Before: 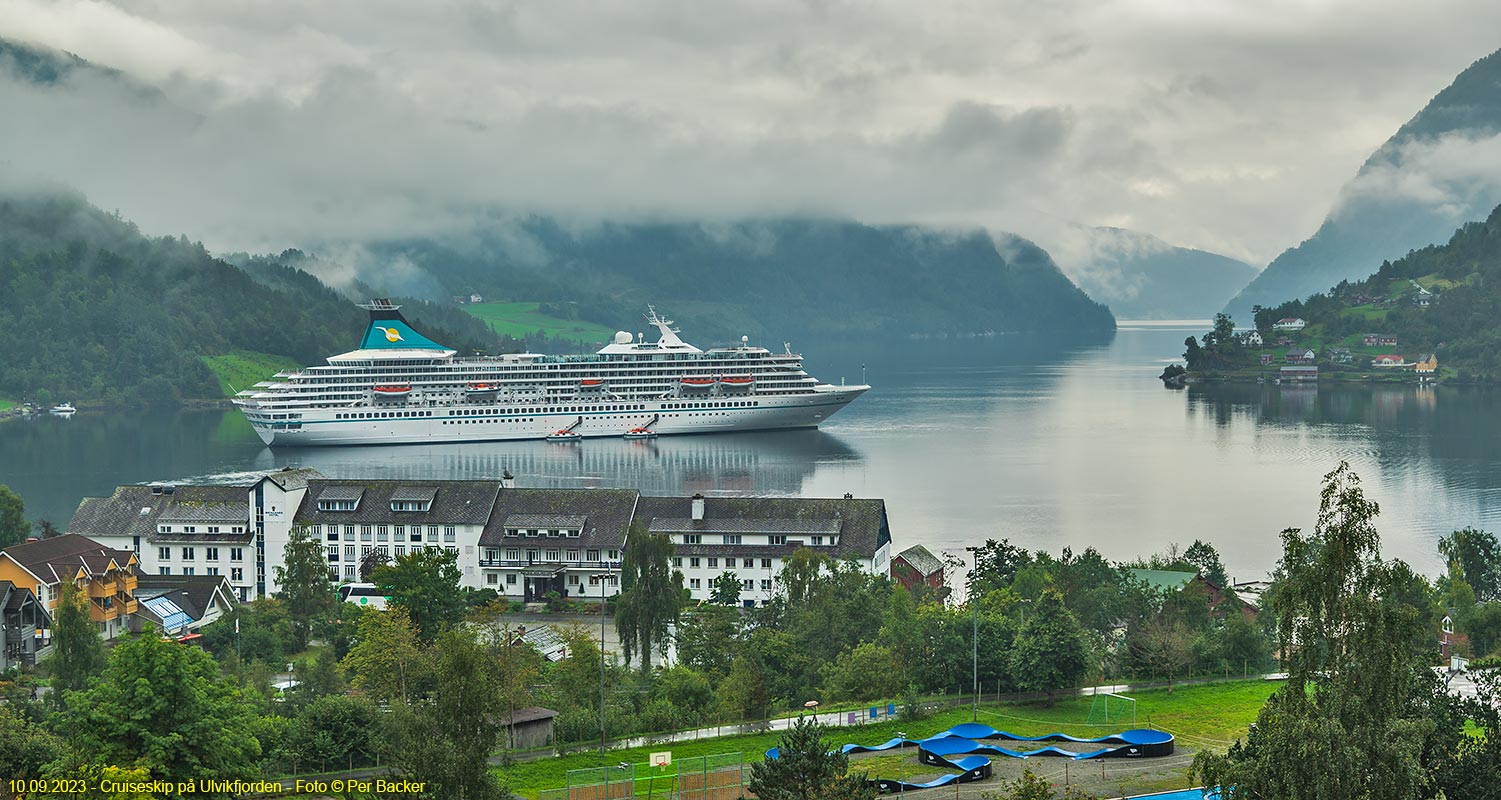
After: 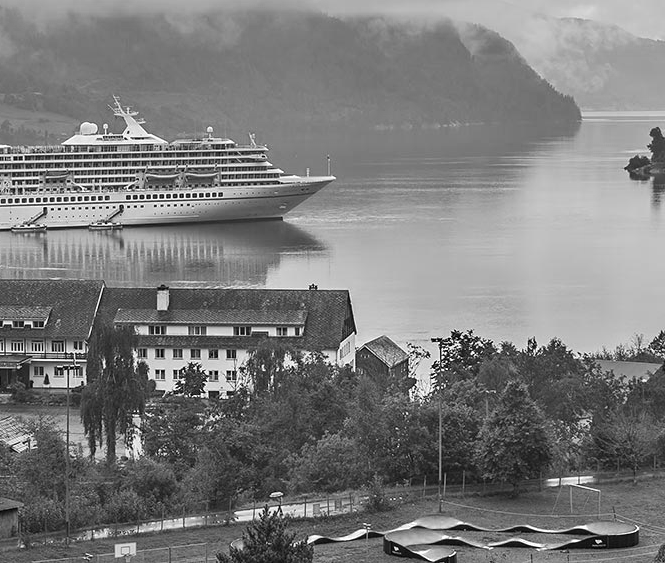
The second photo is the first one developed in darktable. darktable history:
crop: left 35.658%, top 26.163%, right 19.992%, bottom 3.406%
color zones: curves: ch0 [(0, 0.613) (0.01, 0.613) (0.245, 0.448) (0.498, 0.529) (0.642, 0.665) (0.879, 0.777) (0.99, 0.613)]; ch1 [(0, 0) (0.143, 0) (0.286, 0) (0.429, 0) (0.571, 0) (0.714, 0) (0.857, 0)]
